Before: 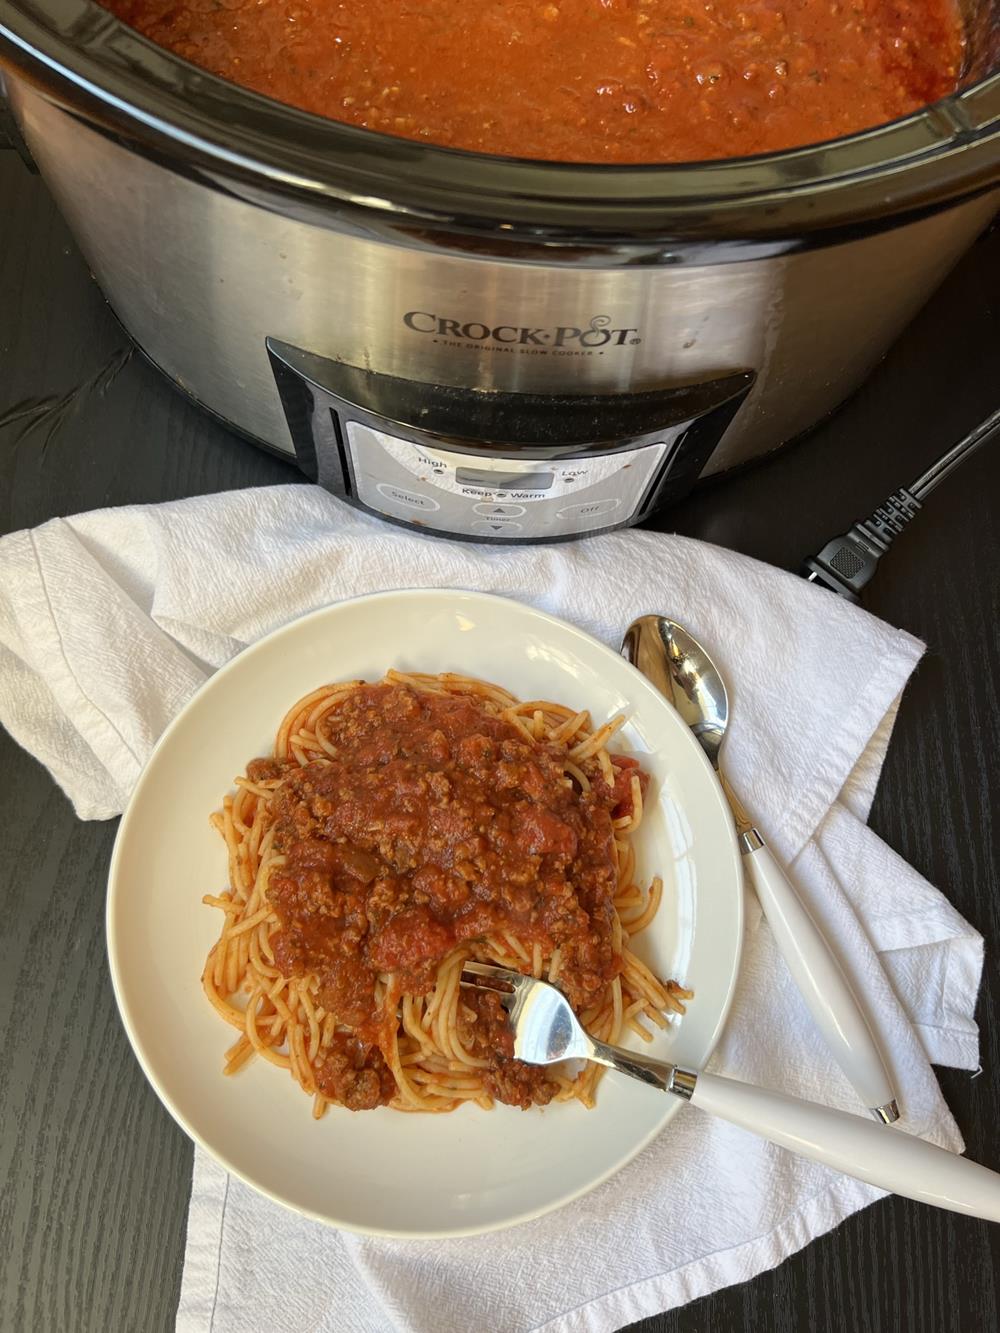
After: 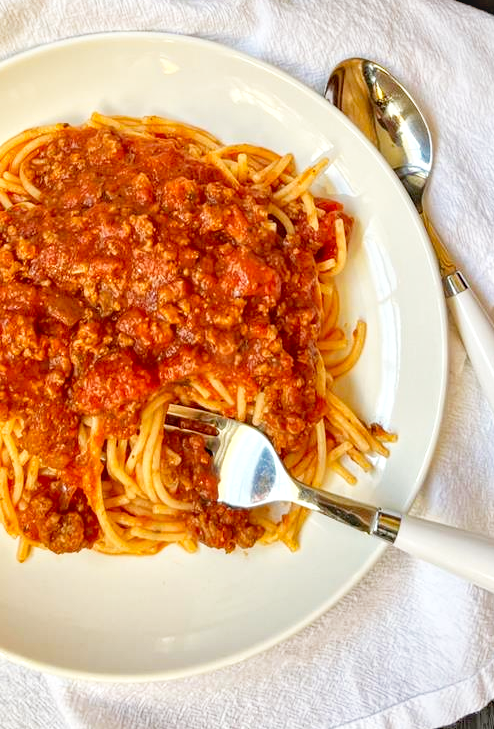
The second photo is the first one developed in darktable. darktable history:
local contrast: detail 130%
haze removal: compatibility mode true, adaptive false
tone equalizer: -8 EV 1 EV, -7 EV 1 EV, -6 EV 1 EV, -5 EV 1 EV, -4 EV 1 EV, -3 EV 0.75 EV, -2 EV 0.5 EV, -1 EV 0.25 EV
crop: left 29.672%, top 41.786%, right 20.851%, bottom 3.487%
tone curve: curves: ch0 [(0, 0) (0.004, 0.001) (0.02, 0.008) (0.218, 0.218) (0.664, 0.774) (0.832, 0.914) (1, 1)], preserve colors none
